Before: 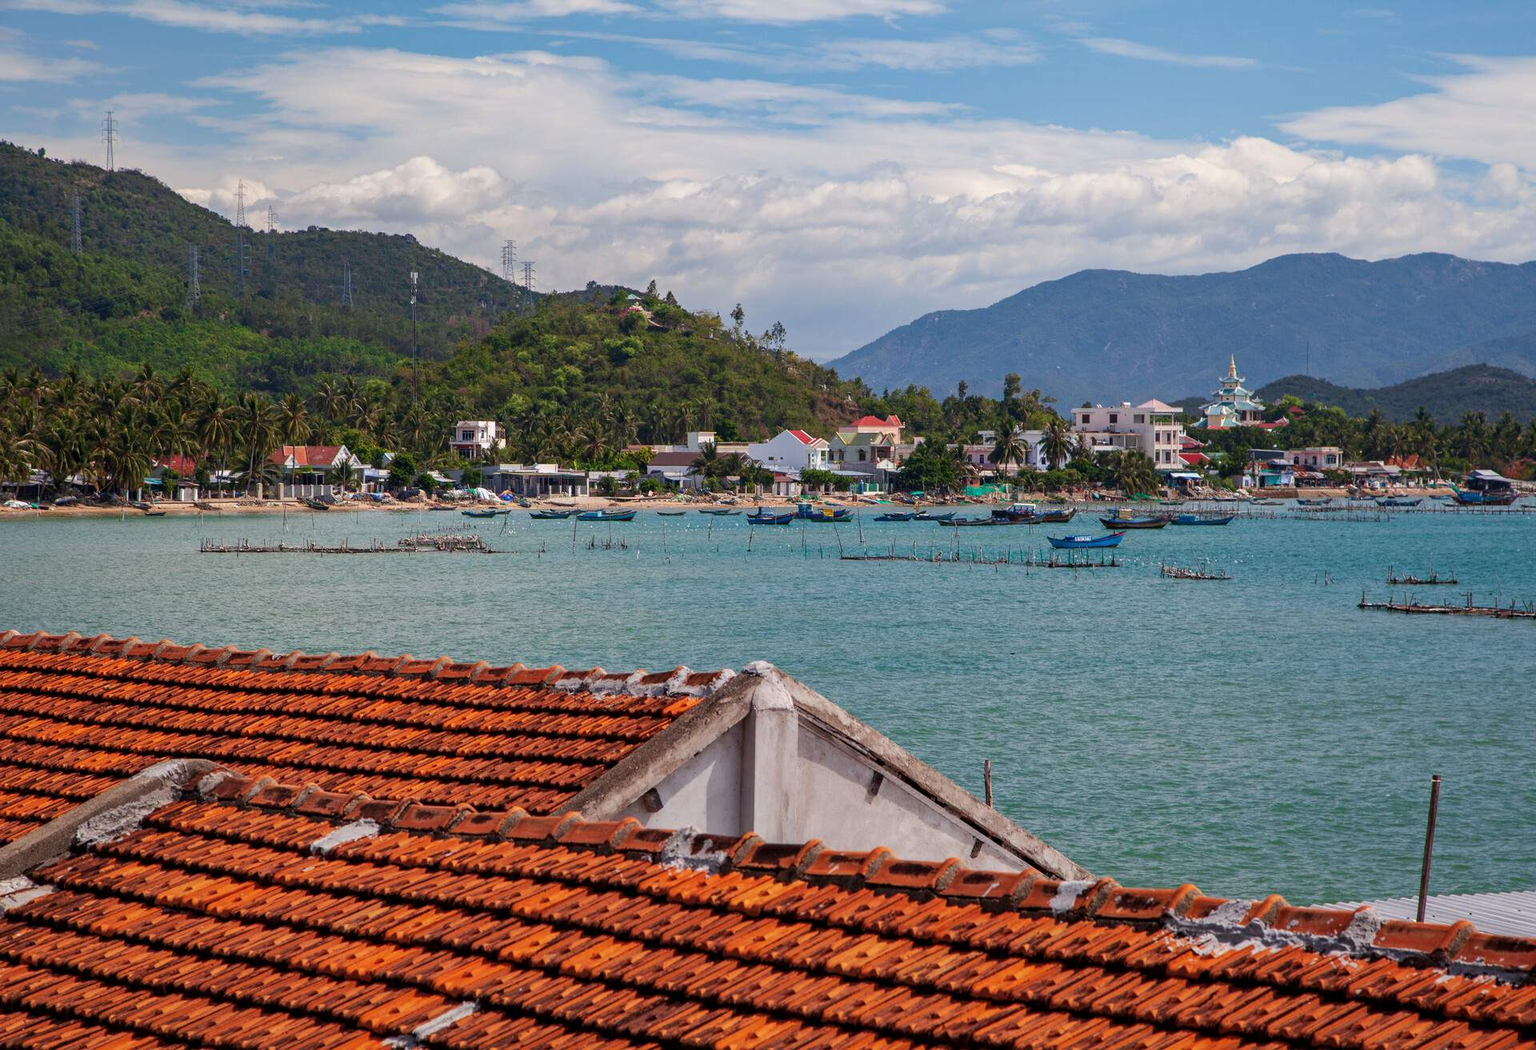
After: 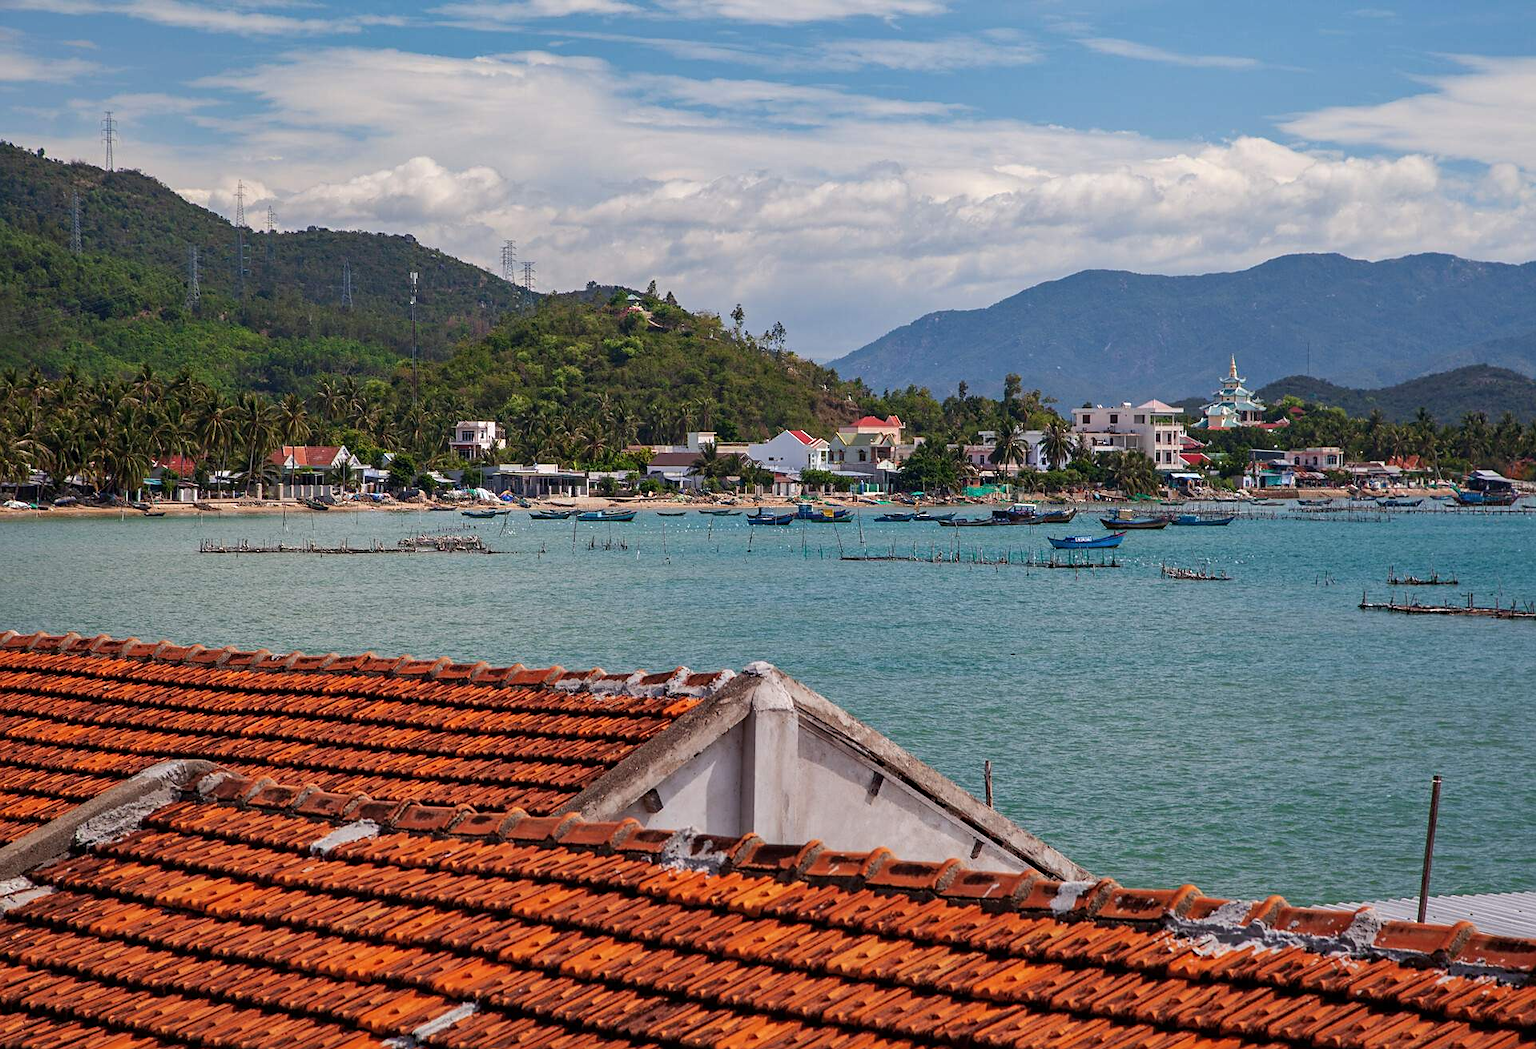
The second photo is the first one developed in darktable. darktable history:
sharpen: radius 1.89, amount 0.411, threshold 1.701
shadows and highlights: shadows 21.05, highlights -37.14, soften with gaussian
crop and rotate: left 0.104%, bottom 0.011%
